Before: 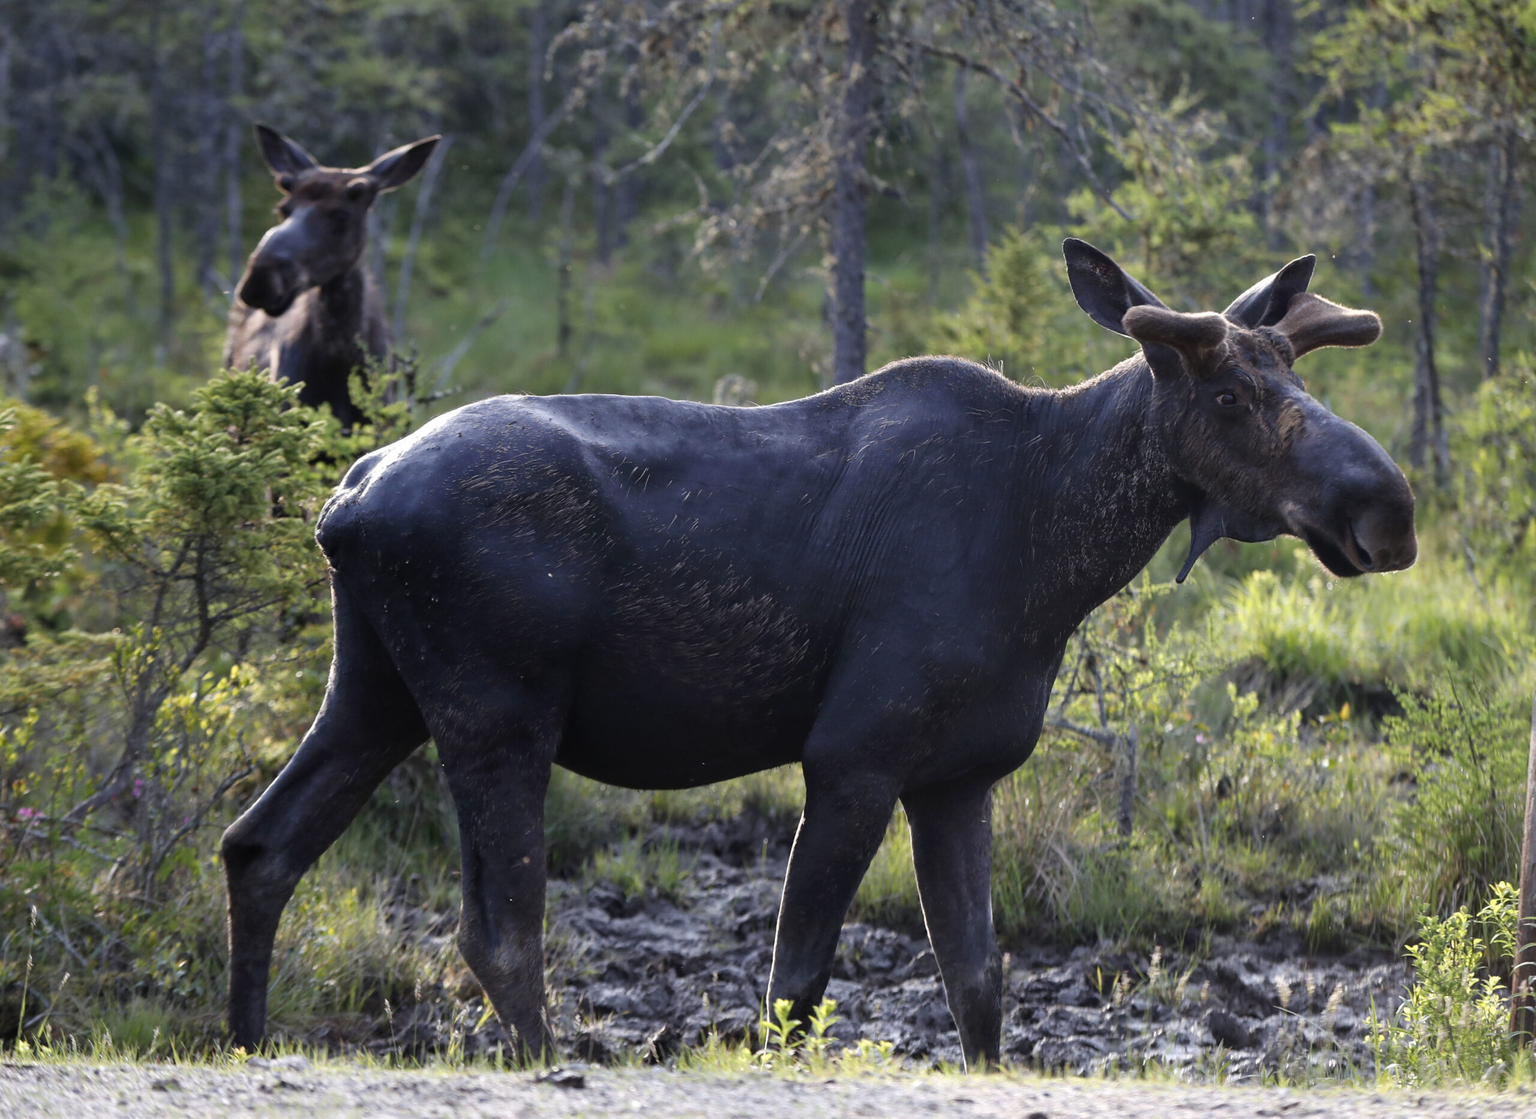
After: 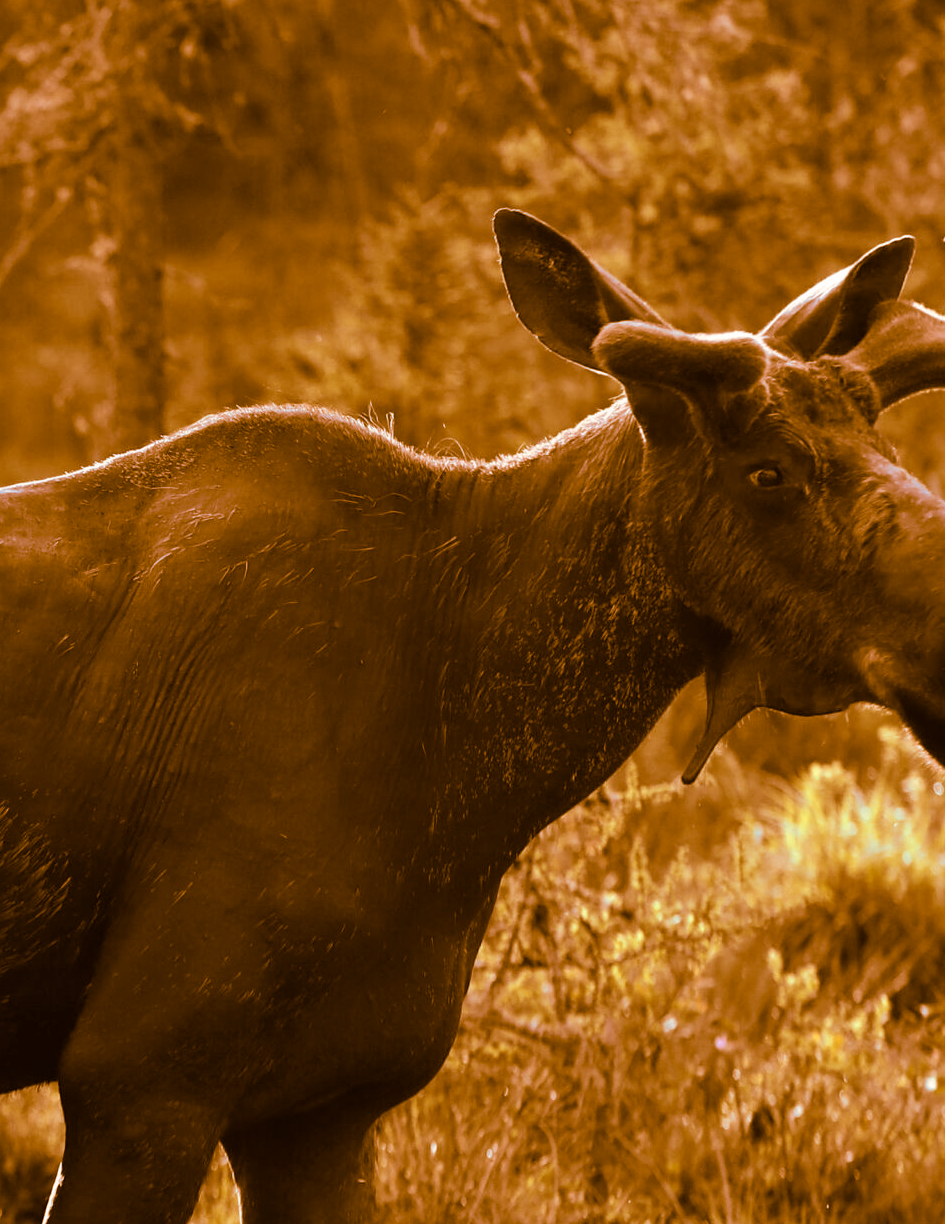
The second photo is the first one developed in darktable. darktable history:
crop and rotate: left 49.936%, top 10.094%, right 13.136%, bottom 24.256%
split-toning: shadows › hue 26°, shadows › saturation 0.92, highlights › hue 40°, highlights › saturation 0.92, balance -63, compress 0%
